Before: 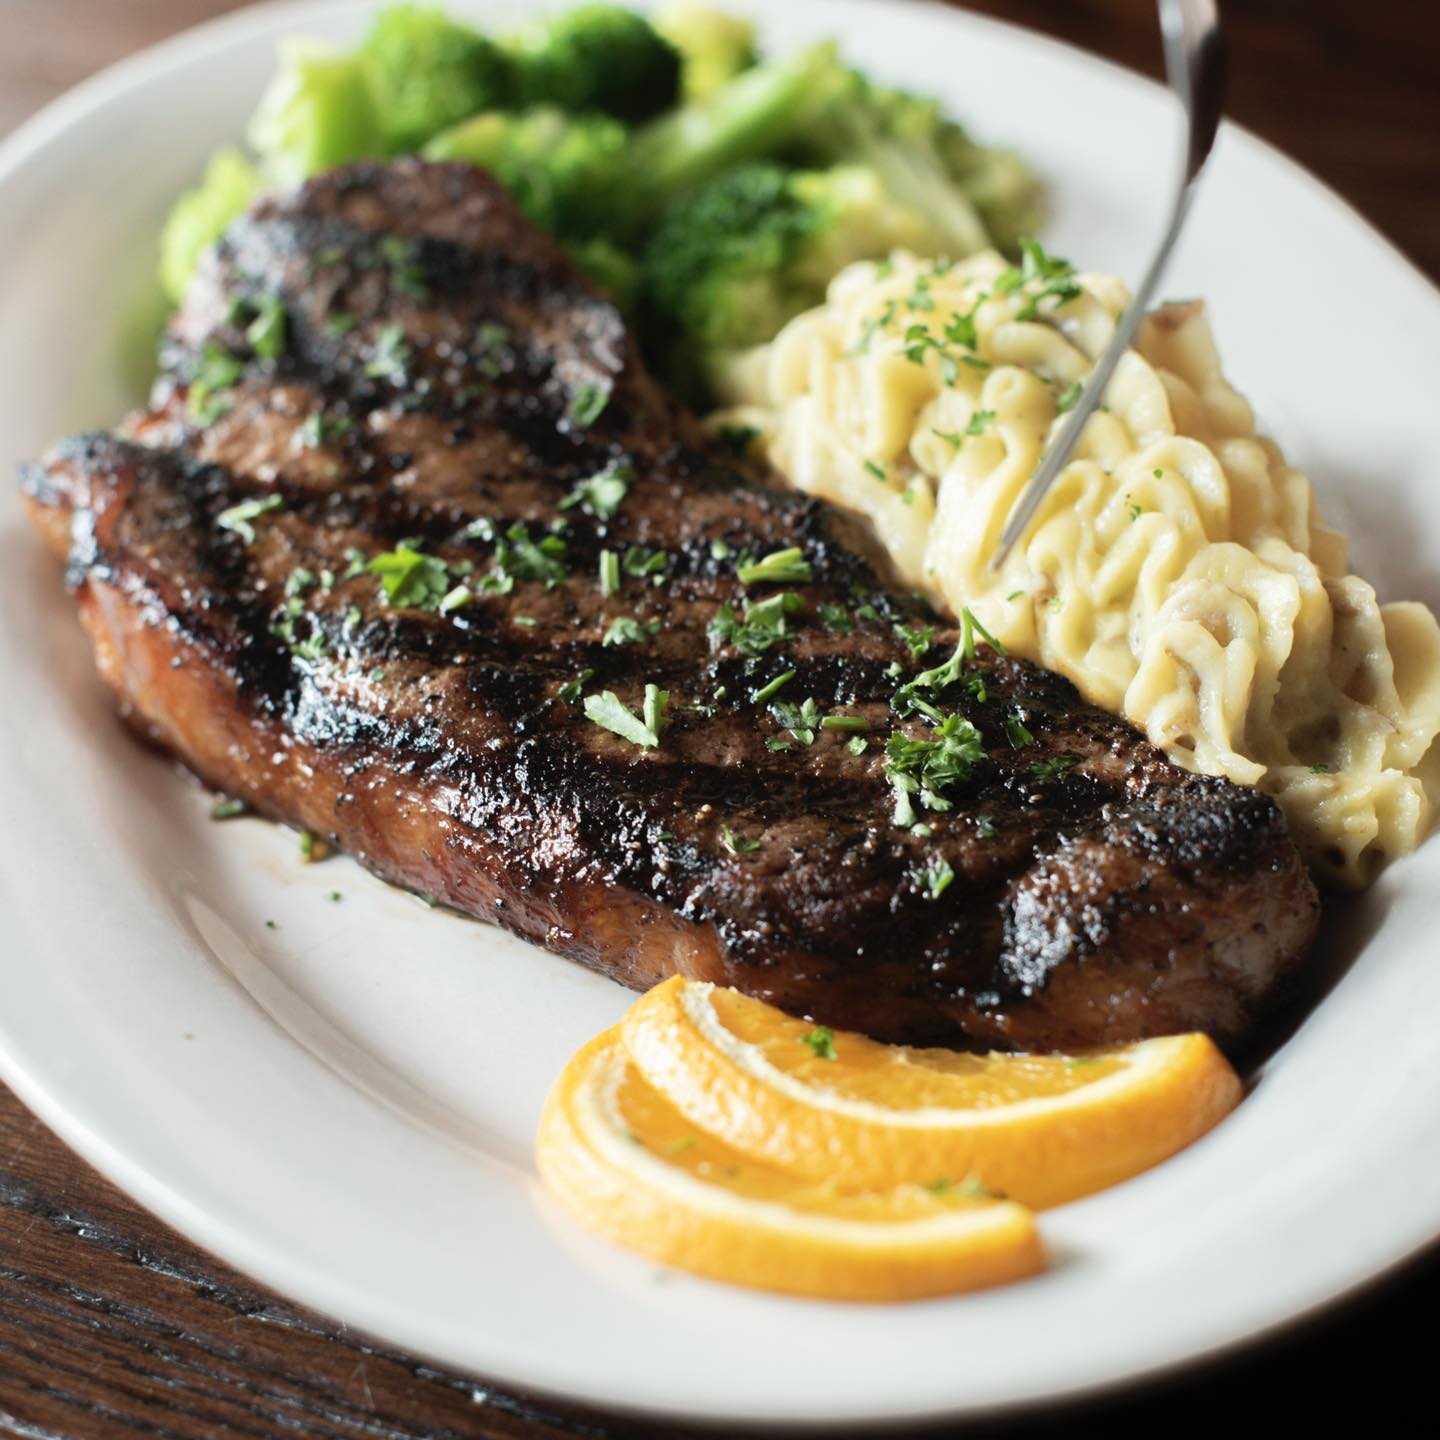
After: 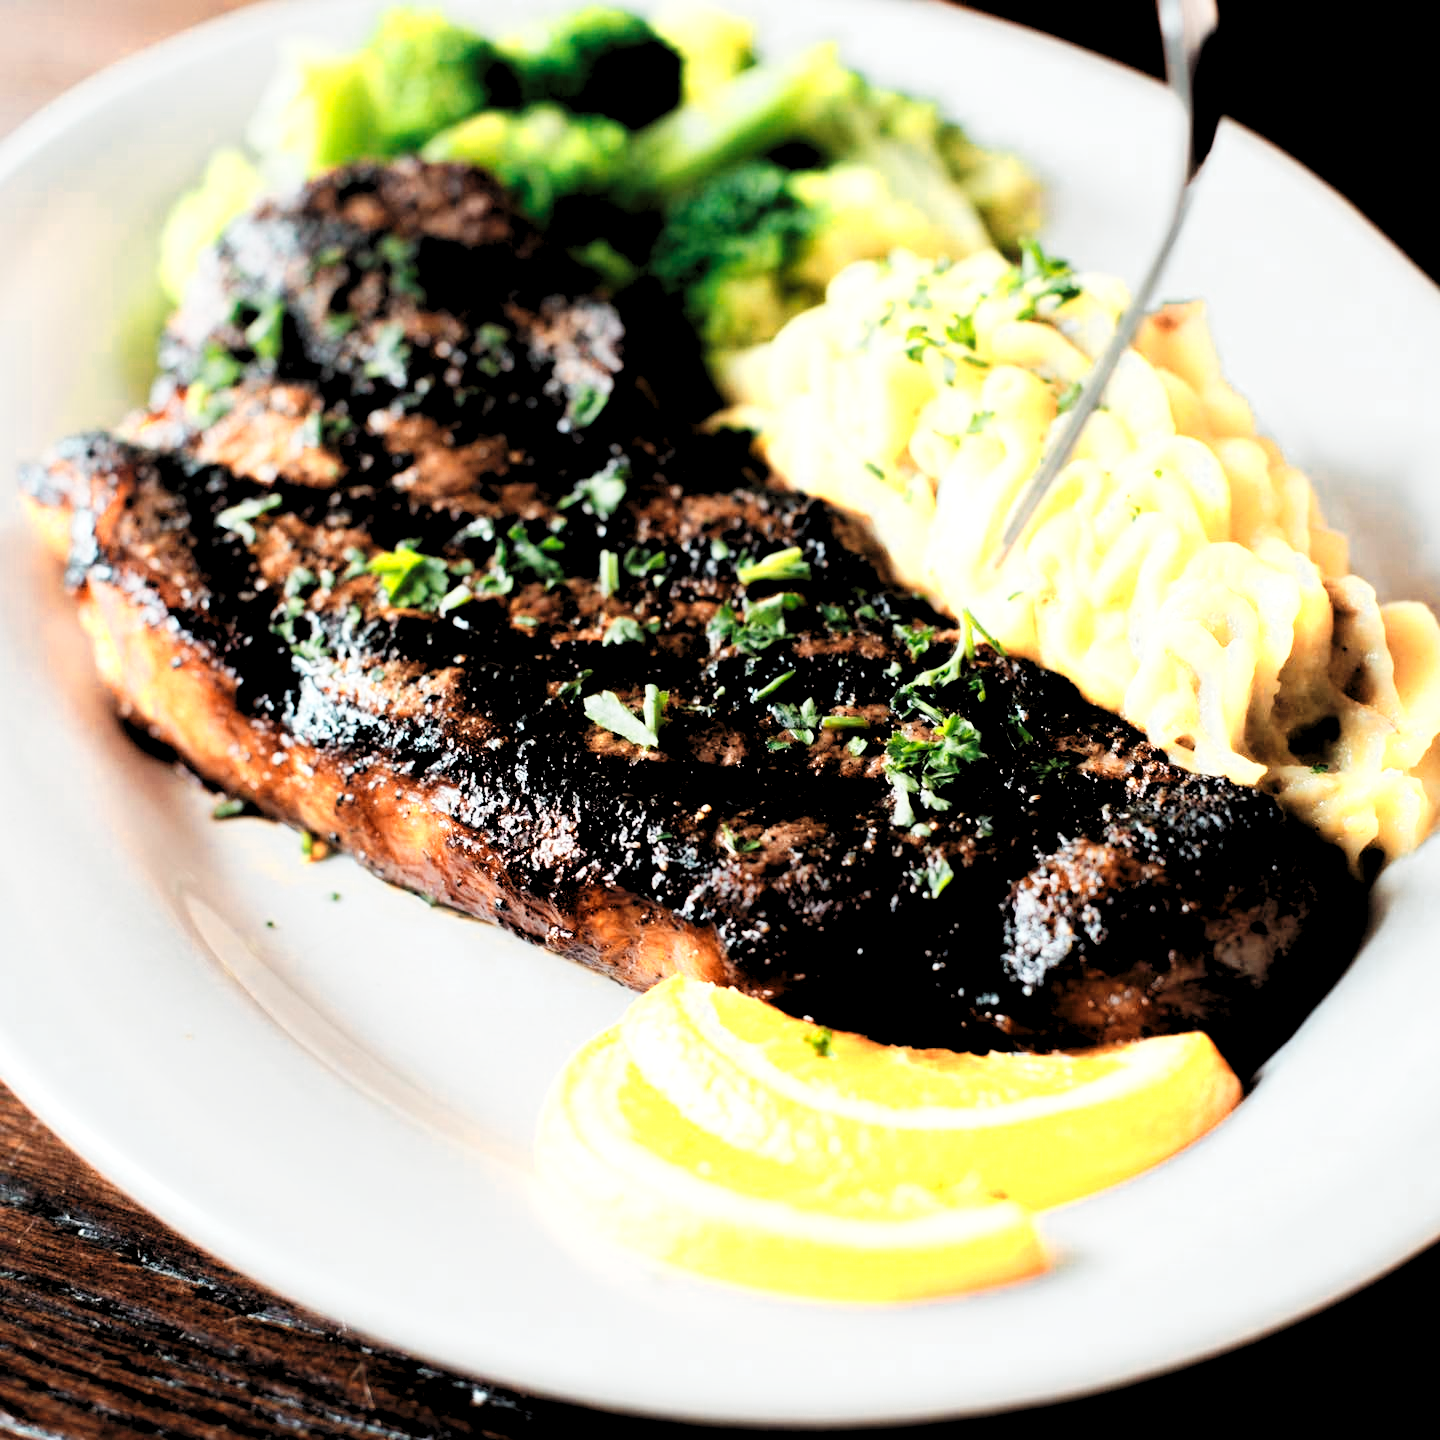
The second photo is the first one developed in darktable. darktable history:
base curve: curves: ch0 [(0, 0) (0.032, 0.025) (0.121, 0.166) (0.206, 0.329) (0.605, 0.79) (1, 1)], preserve colors none
color zones: curves: ch0 [(0.018, 0.548) (0.197, 0.654) (0.425, 0.447) (0.605, 0.658) (0.732, 0.579)]; ch1 [(0.105, 0.531) (0.224, 0.531) (0.386, 0.39) (0.618, 0.456) (0.732, 0.456) (0.956, 0.421)]; ch2 [(0.039, 0.583) (0.215, 0.465) (0.399, 0.544) (0.465, 0.548) (0.614, 0.447) (0.724, 0.43) (0.882, 0.623) (0.956, 0.632)]
rgb levels: levels [[0.029, 0.461, 0.922], [0, 0.5, 1], [0, 0.5, 1]]
